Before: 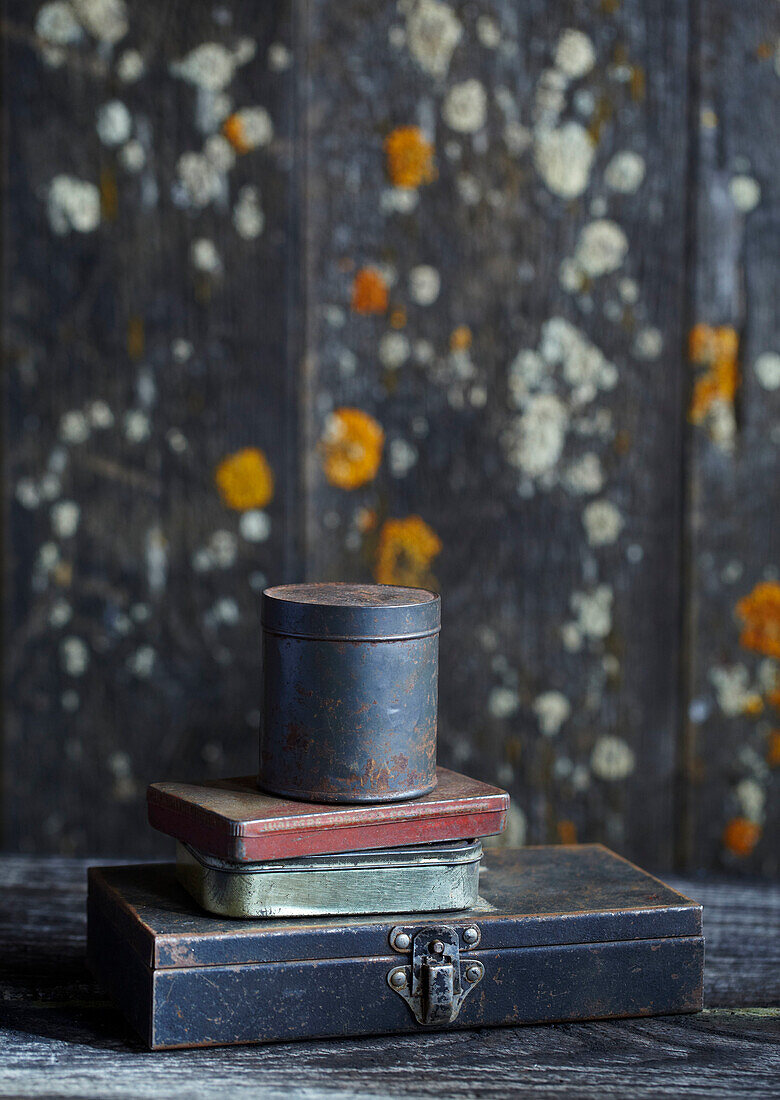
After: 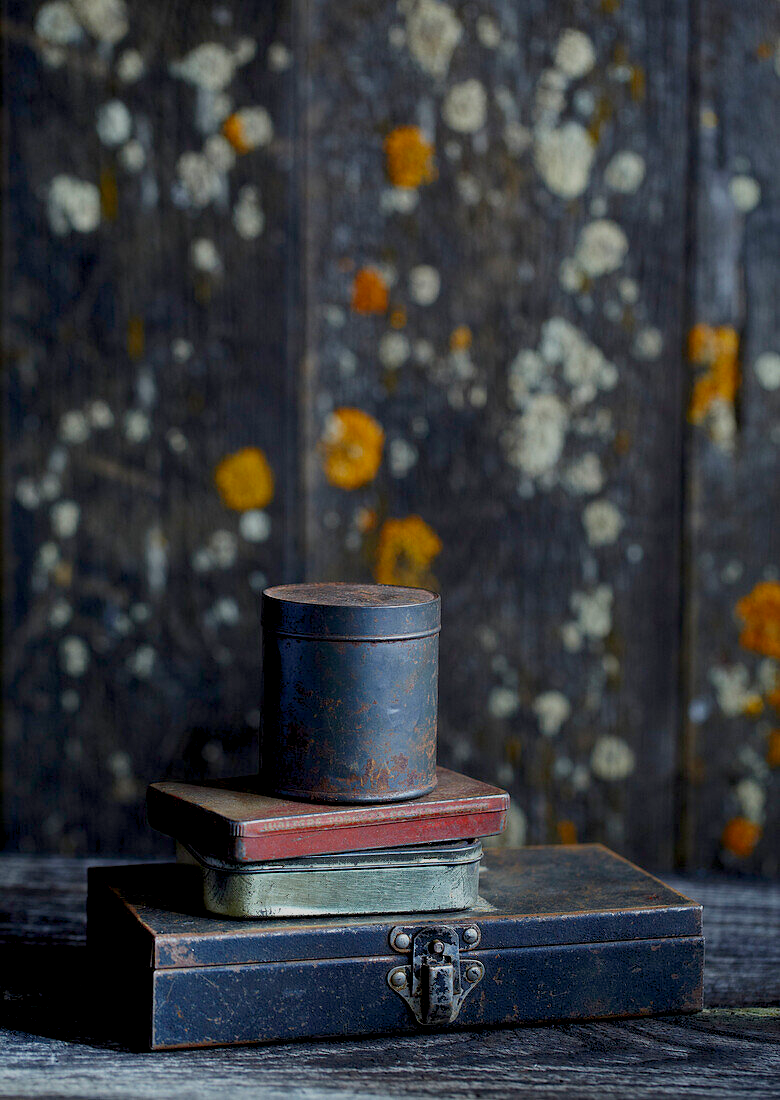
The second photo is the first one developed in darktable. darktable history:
exposure: exposure -0.304 EV, compensate exposure bias true
color balance rgb: shadows lift › luminance -10.146%, global offset › luminance -0.838%, linear chroma grading › global chroma 9.82%, perceptual saturation grading › global saturation -0.004%, contrast -10.435%
